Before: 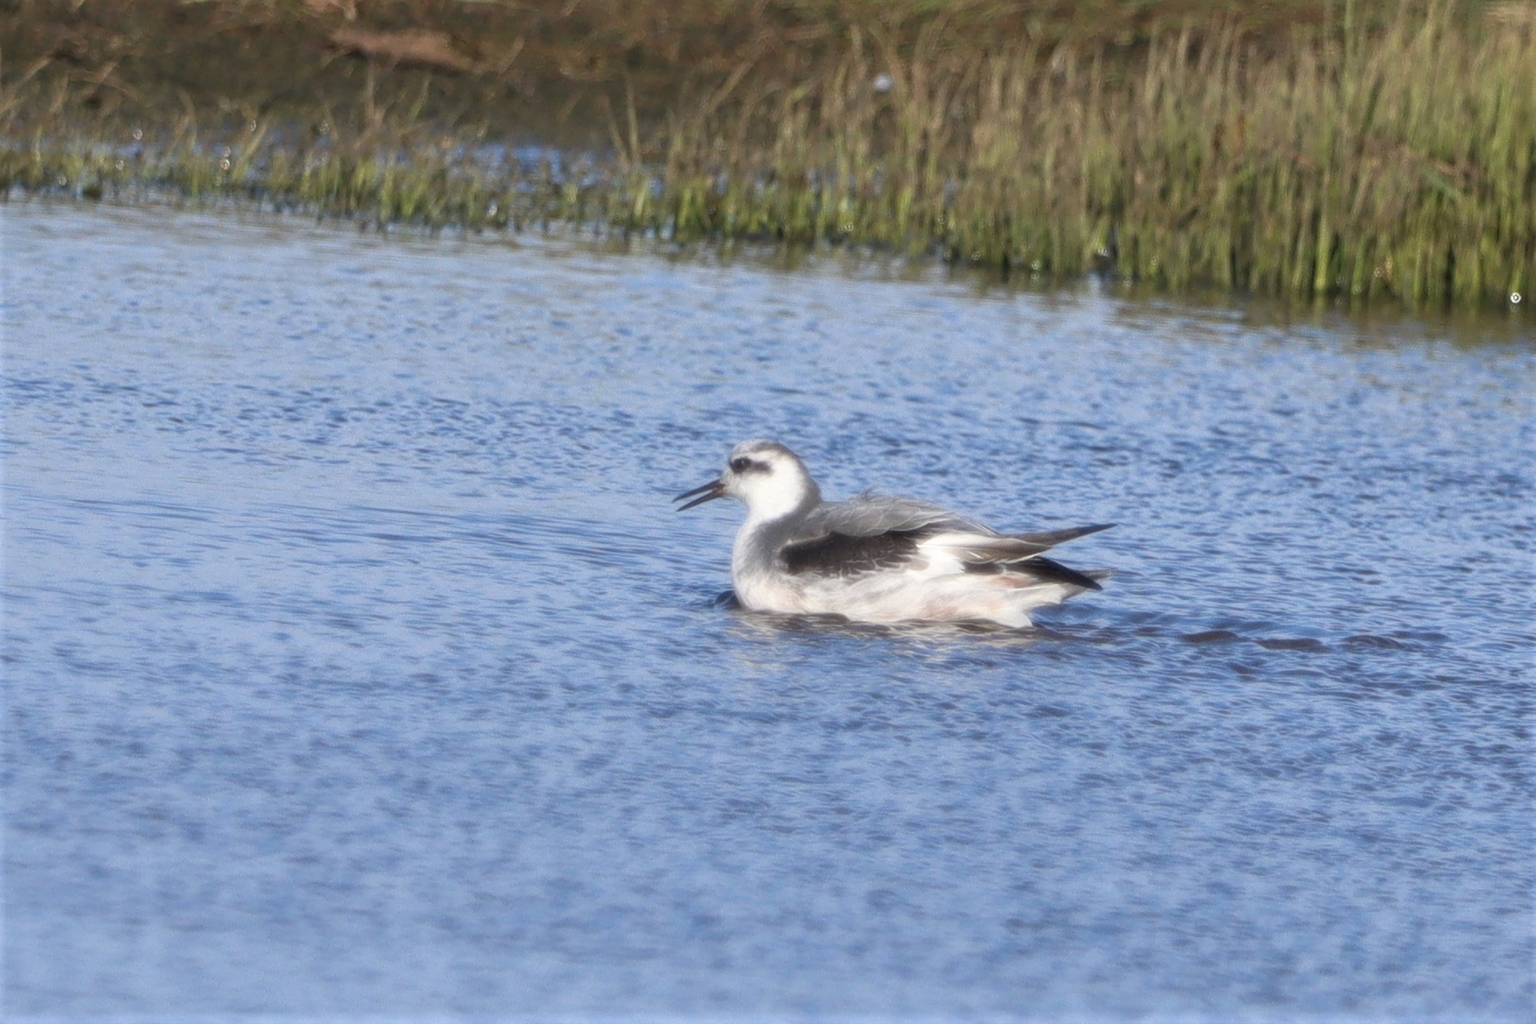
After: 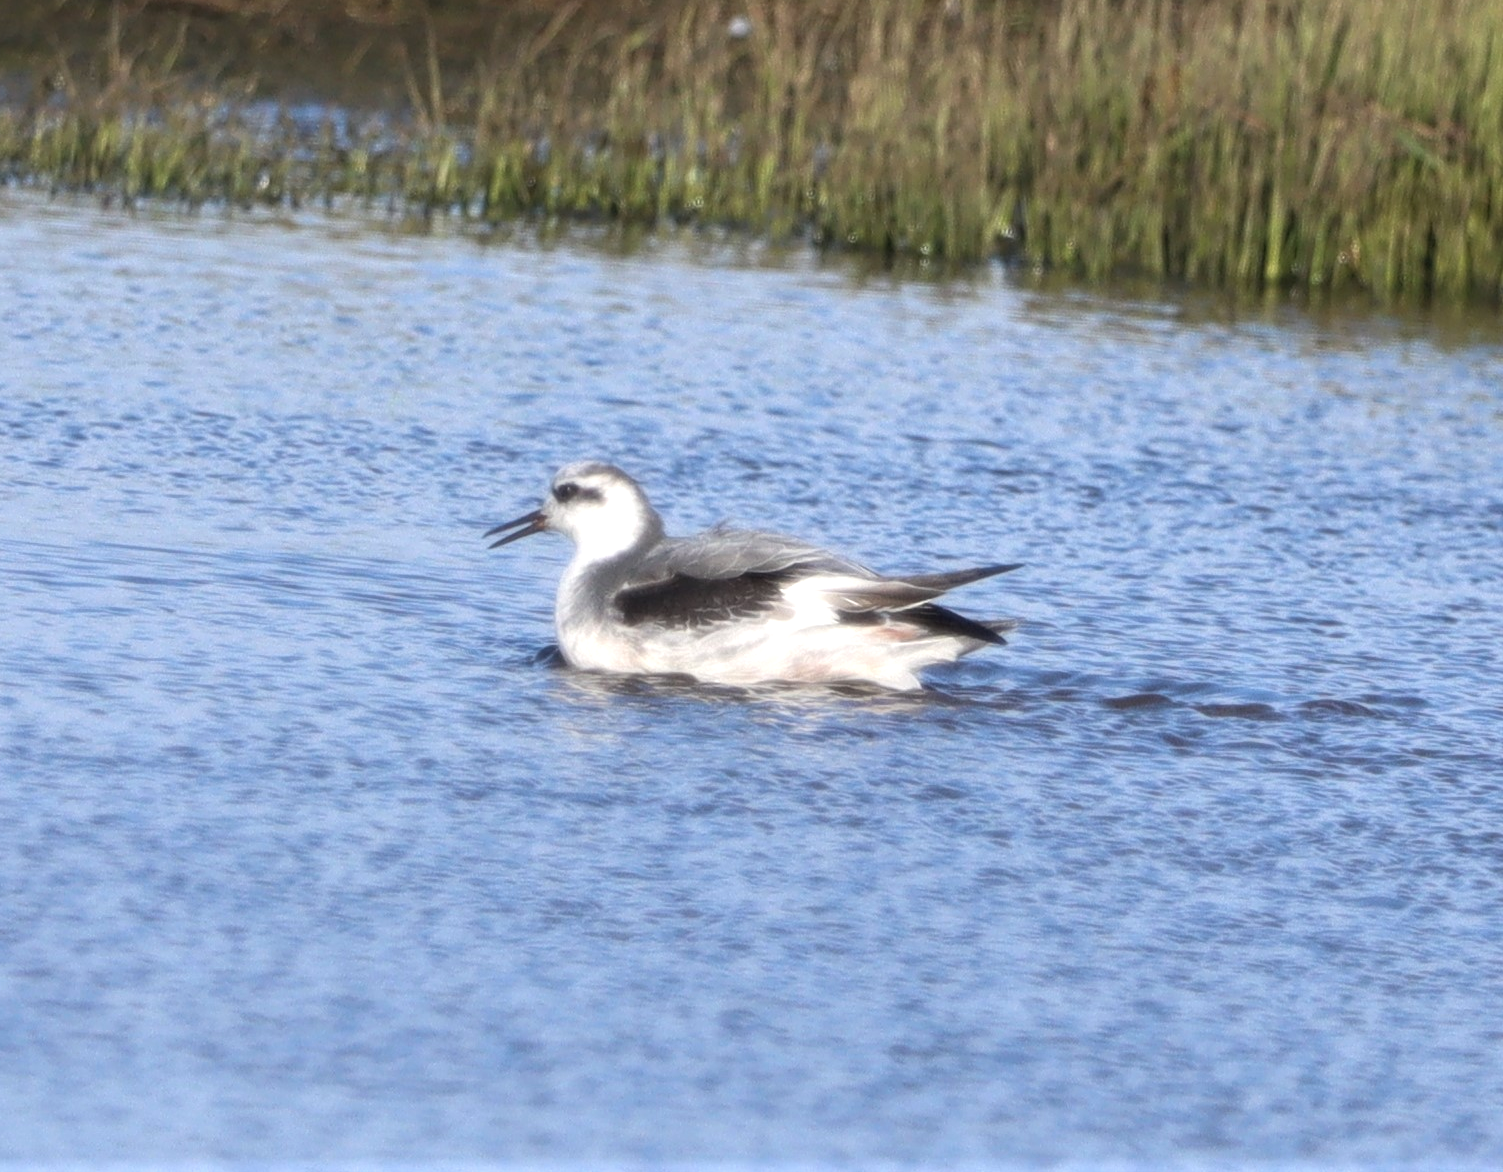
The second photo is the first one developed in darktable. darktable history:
tone equalizer: -8 EV -0.425 EV, -7 EV -0.423 EV, -6 EV -0.34 EV, -5 EV -0.237 EV, -3 EV 0.25 EV, -2 EV 0.361 EV, -1 EV 0.378 EV, +0 EV 0.416 EV, edges refinement/feathering 500, mask exposure compensation -1.57 EV, preserve details guided filter
crop and rotate: left 17.963%, top 5.939%, right 1.668%
